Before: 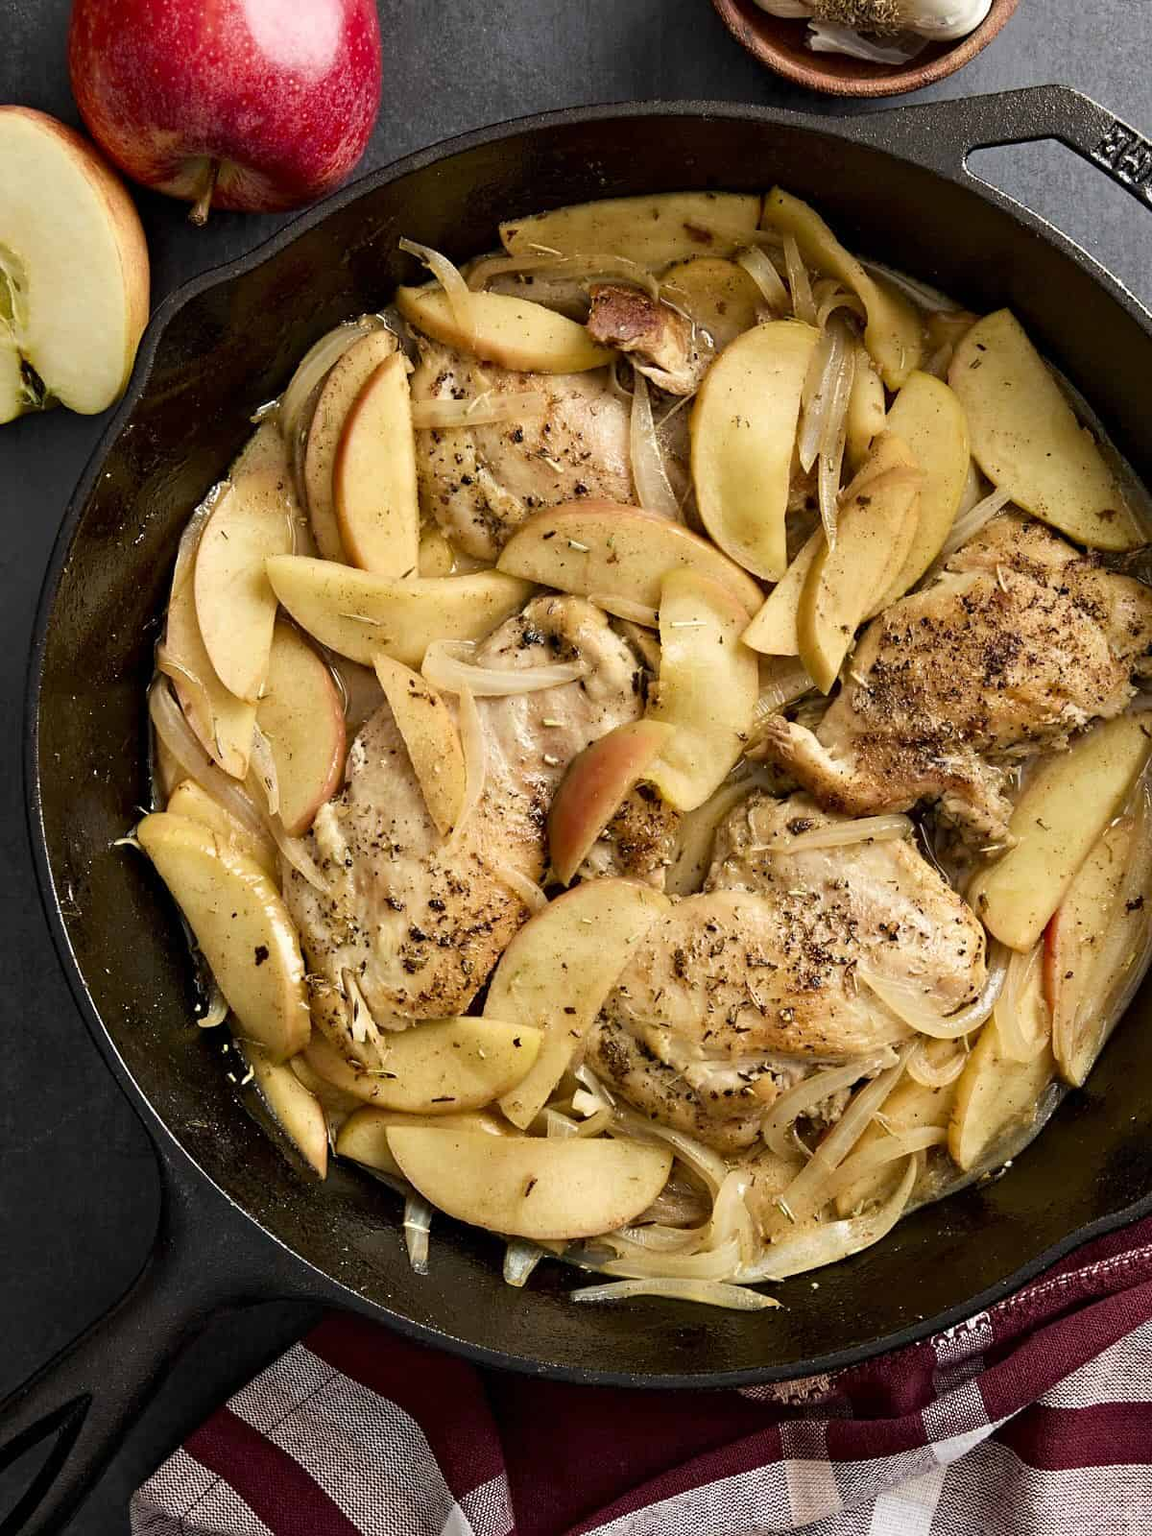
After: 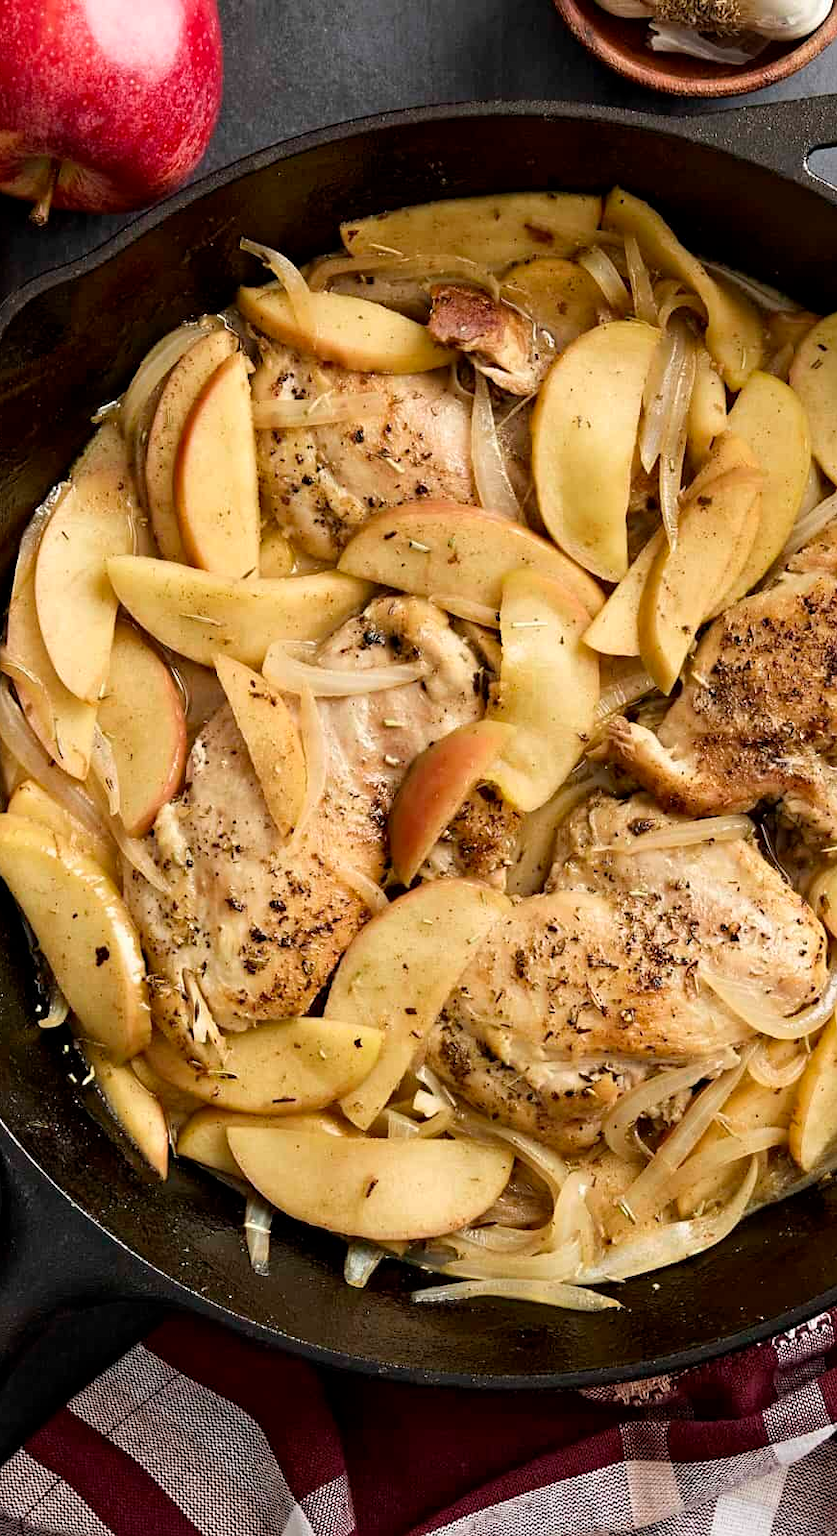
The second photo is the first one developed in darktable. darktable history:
crop: left 13.896%, top 0%, right 13.364%
